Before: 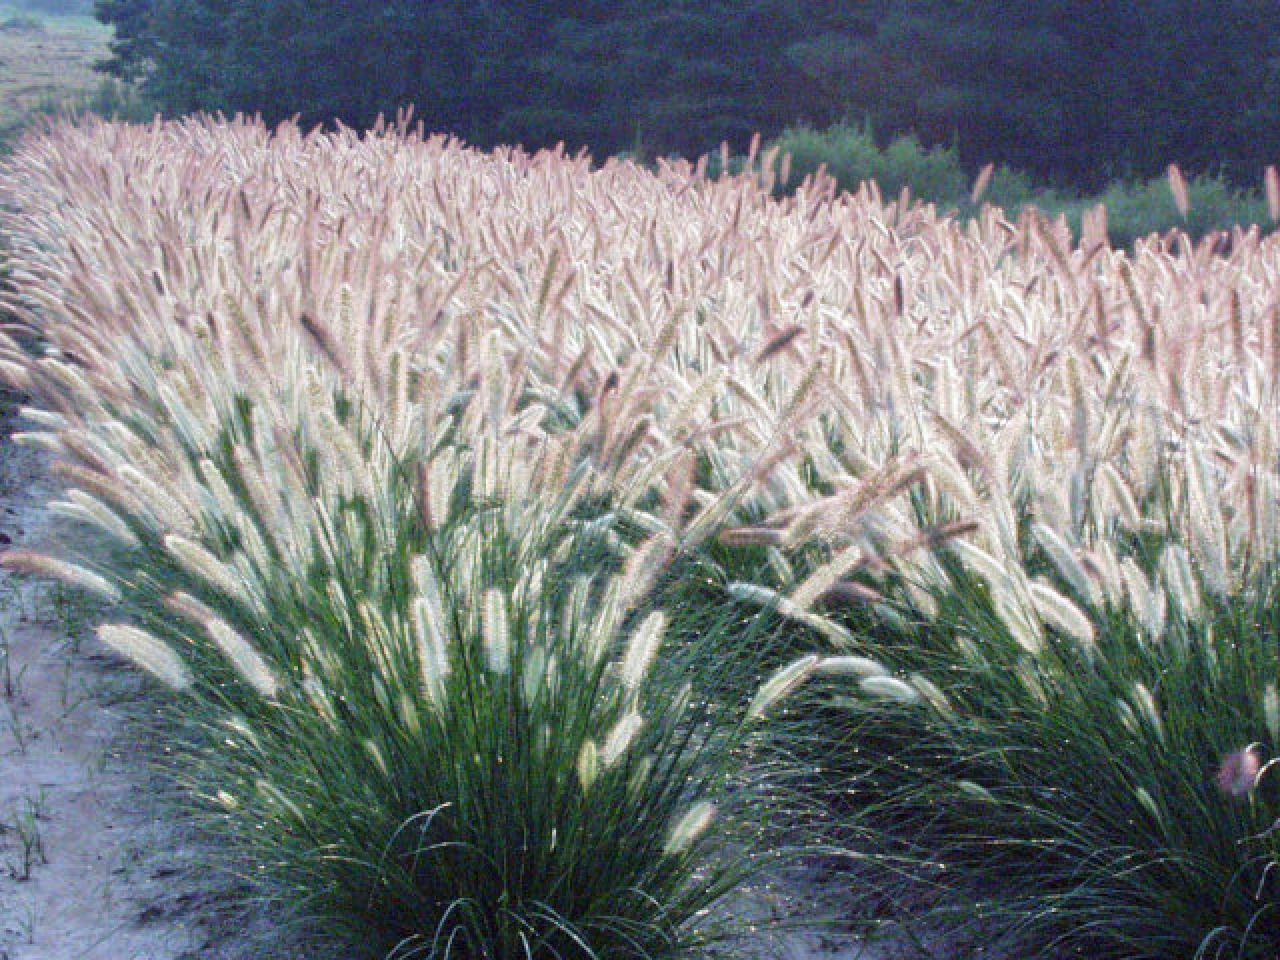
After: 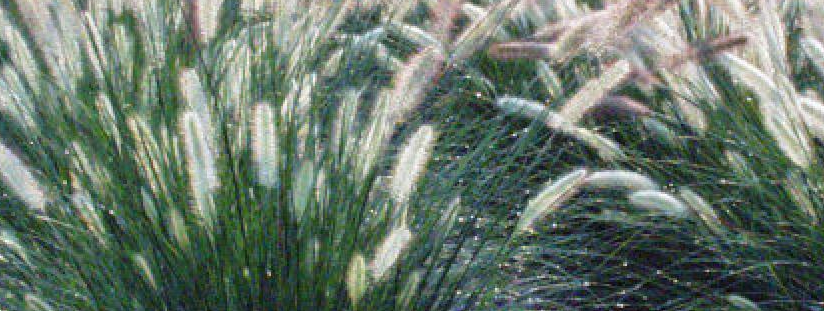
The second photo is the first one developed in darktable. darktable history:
crop: left 18.095%, top 50.678%, right 17.469%, bottom 16.873%
